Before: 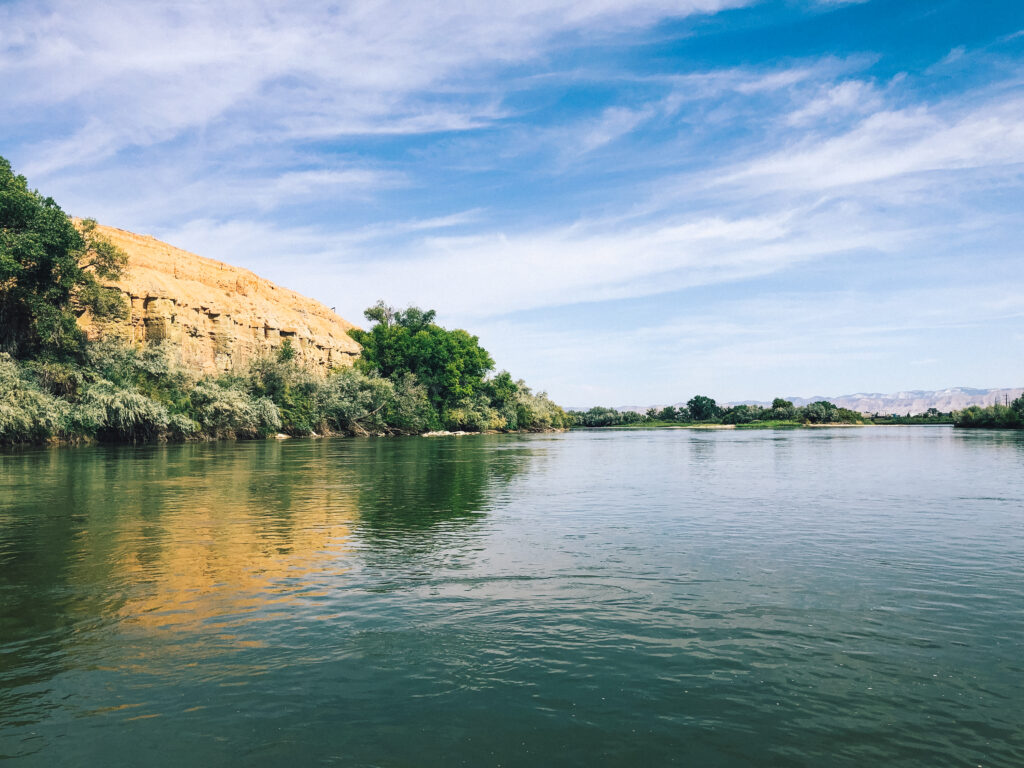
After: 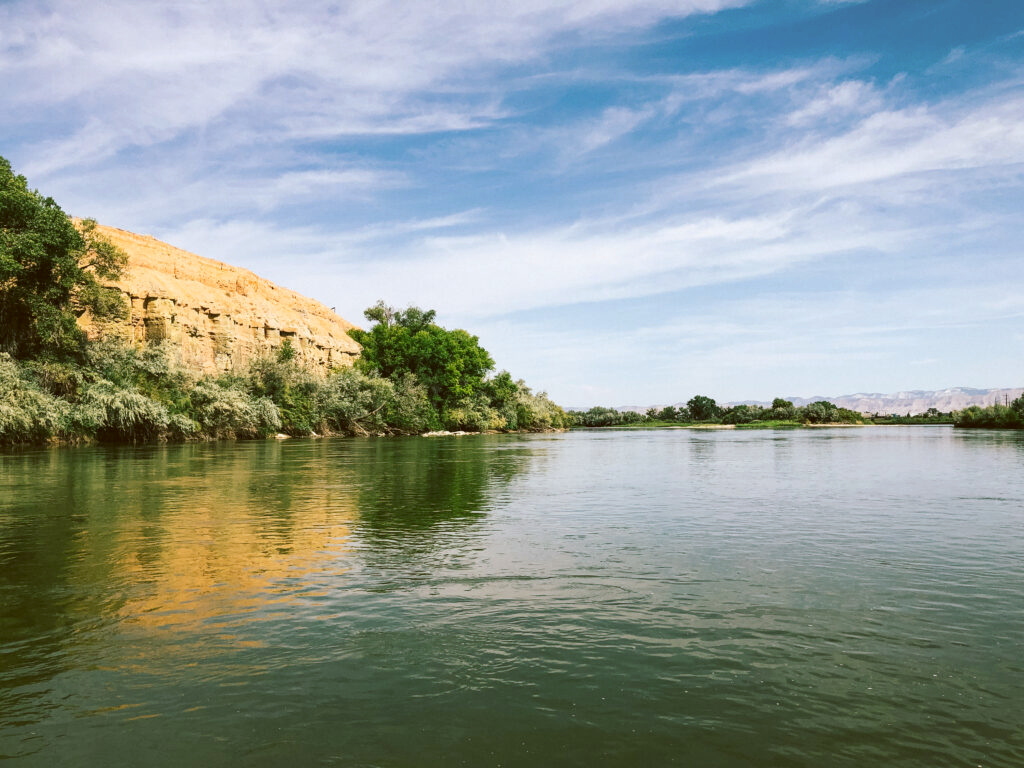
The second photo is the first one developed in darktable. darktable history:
color correction: highlights a* -0.461, highlights b* 0.165, shadows a* 4.27, shadows b* 20.77
